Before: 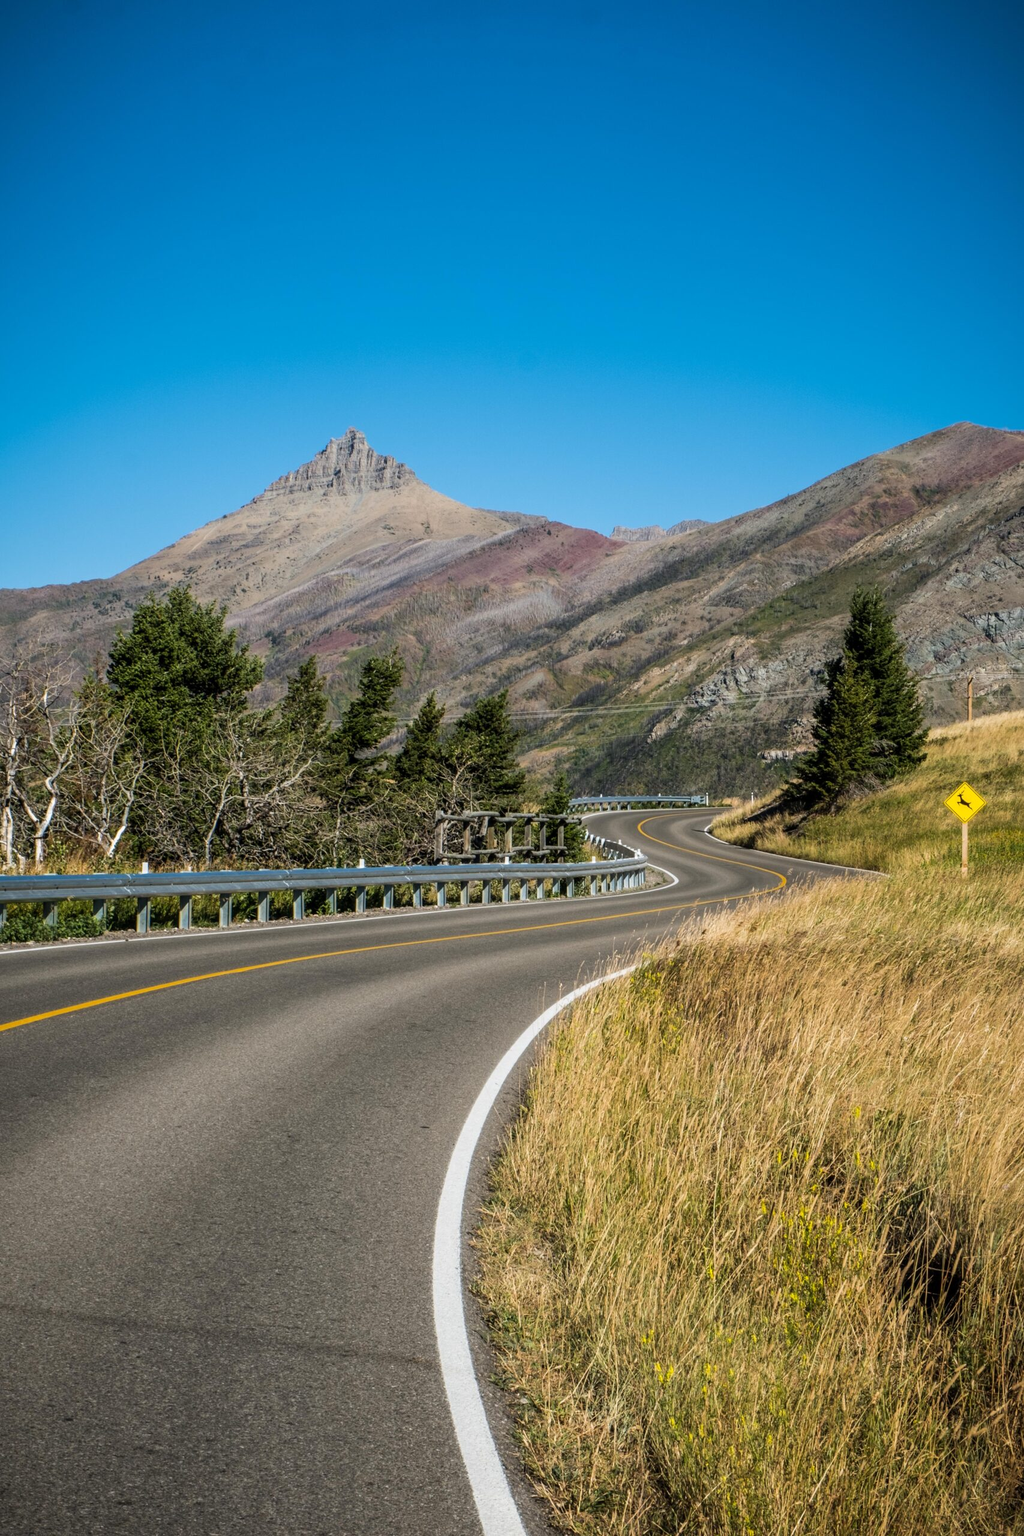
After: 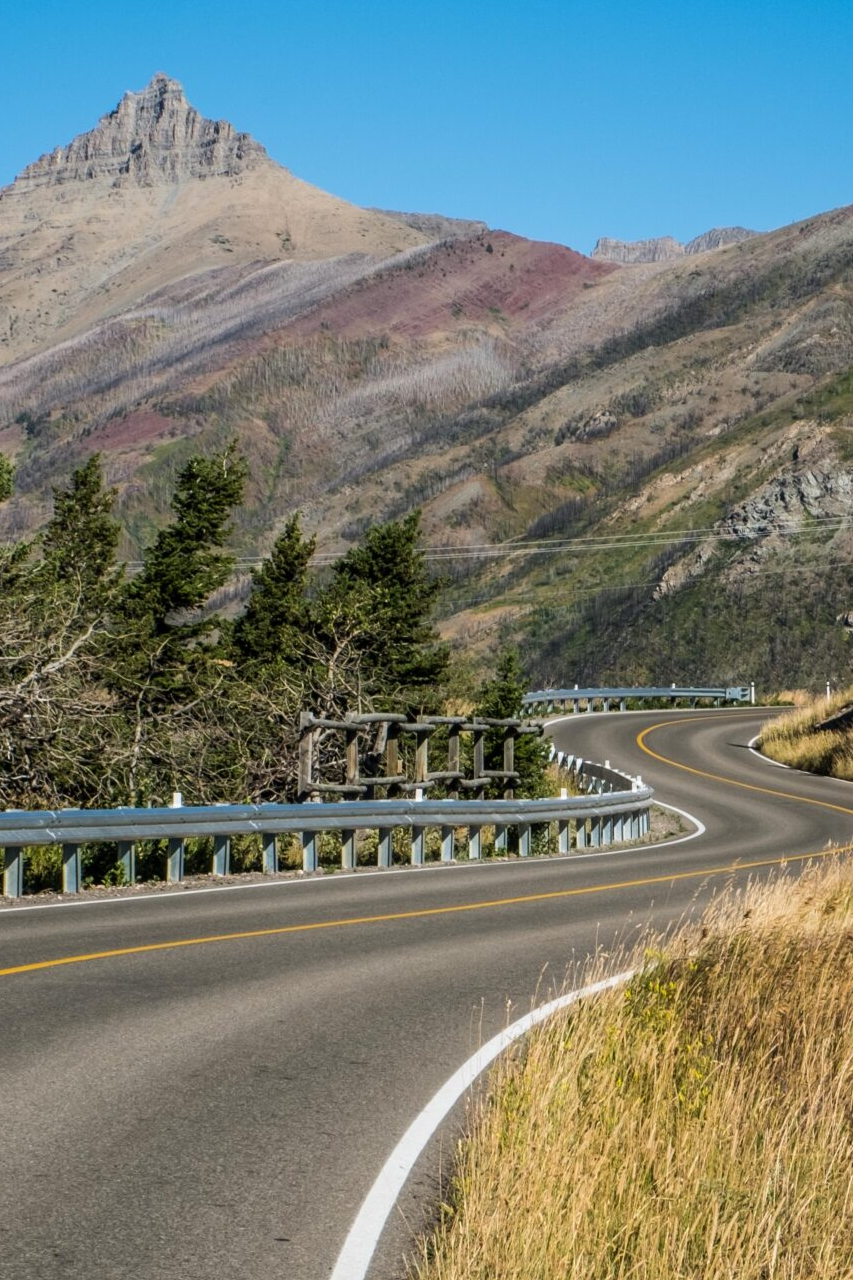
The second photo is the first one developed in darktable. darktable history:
white balance: emerald 1
crop: left 25%, top 25%, right 25%, bottom 25%
